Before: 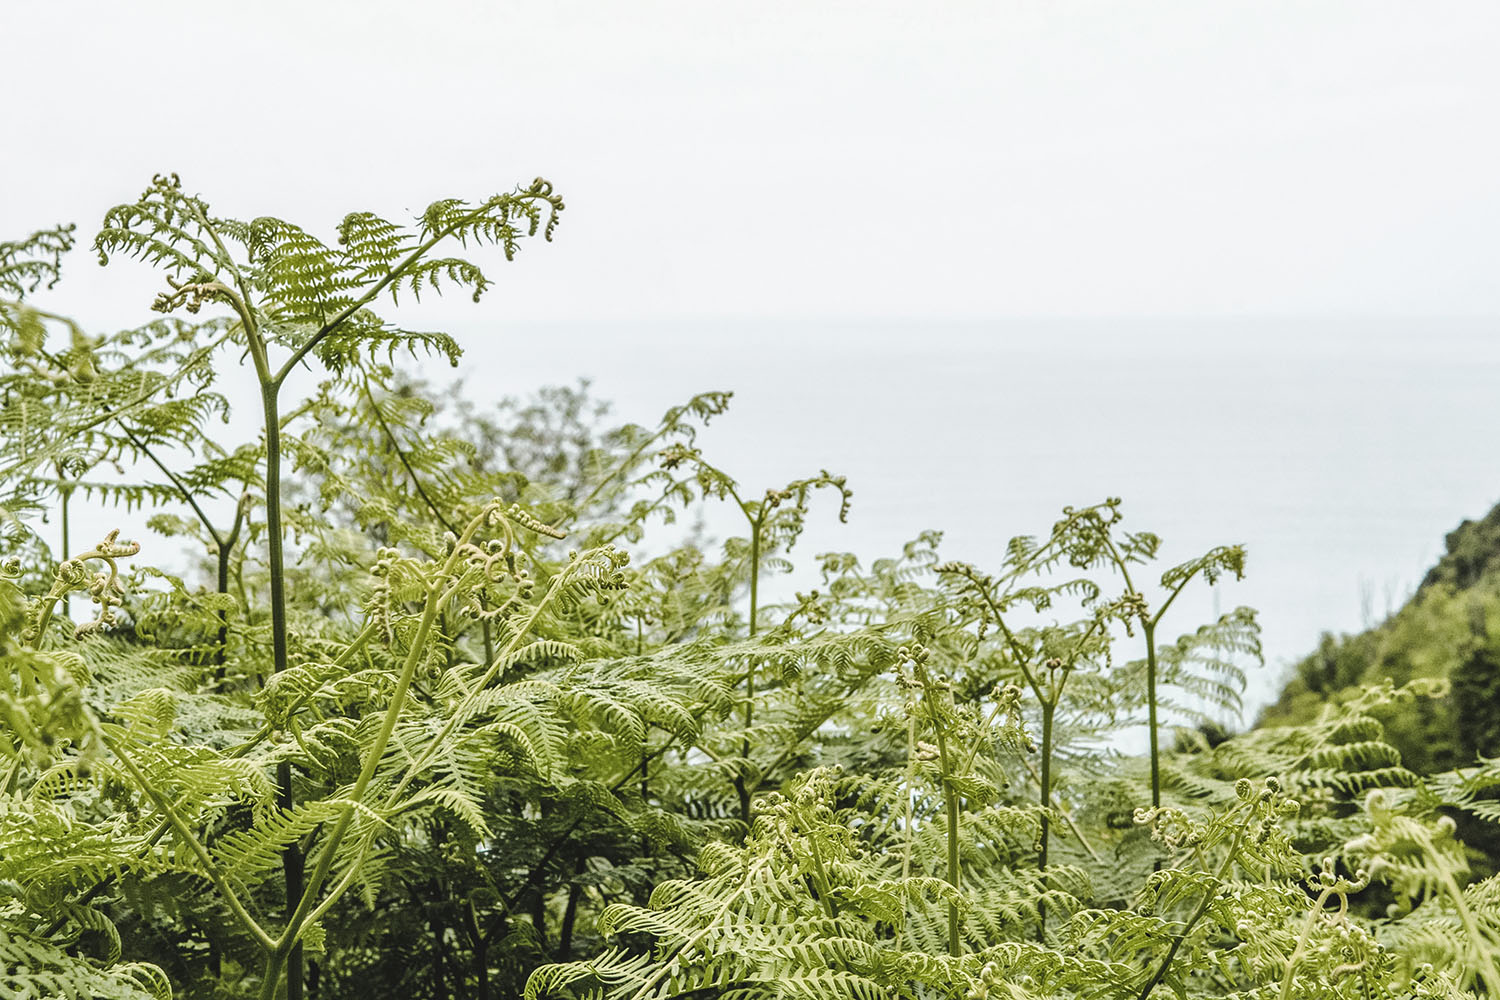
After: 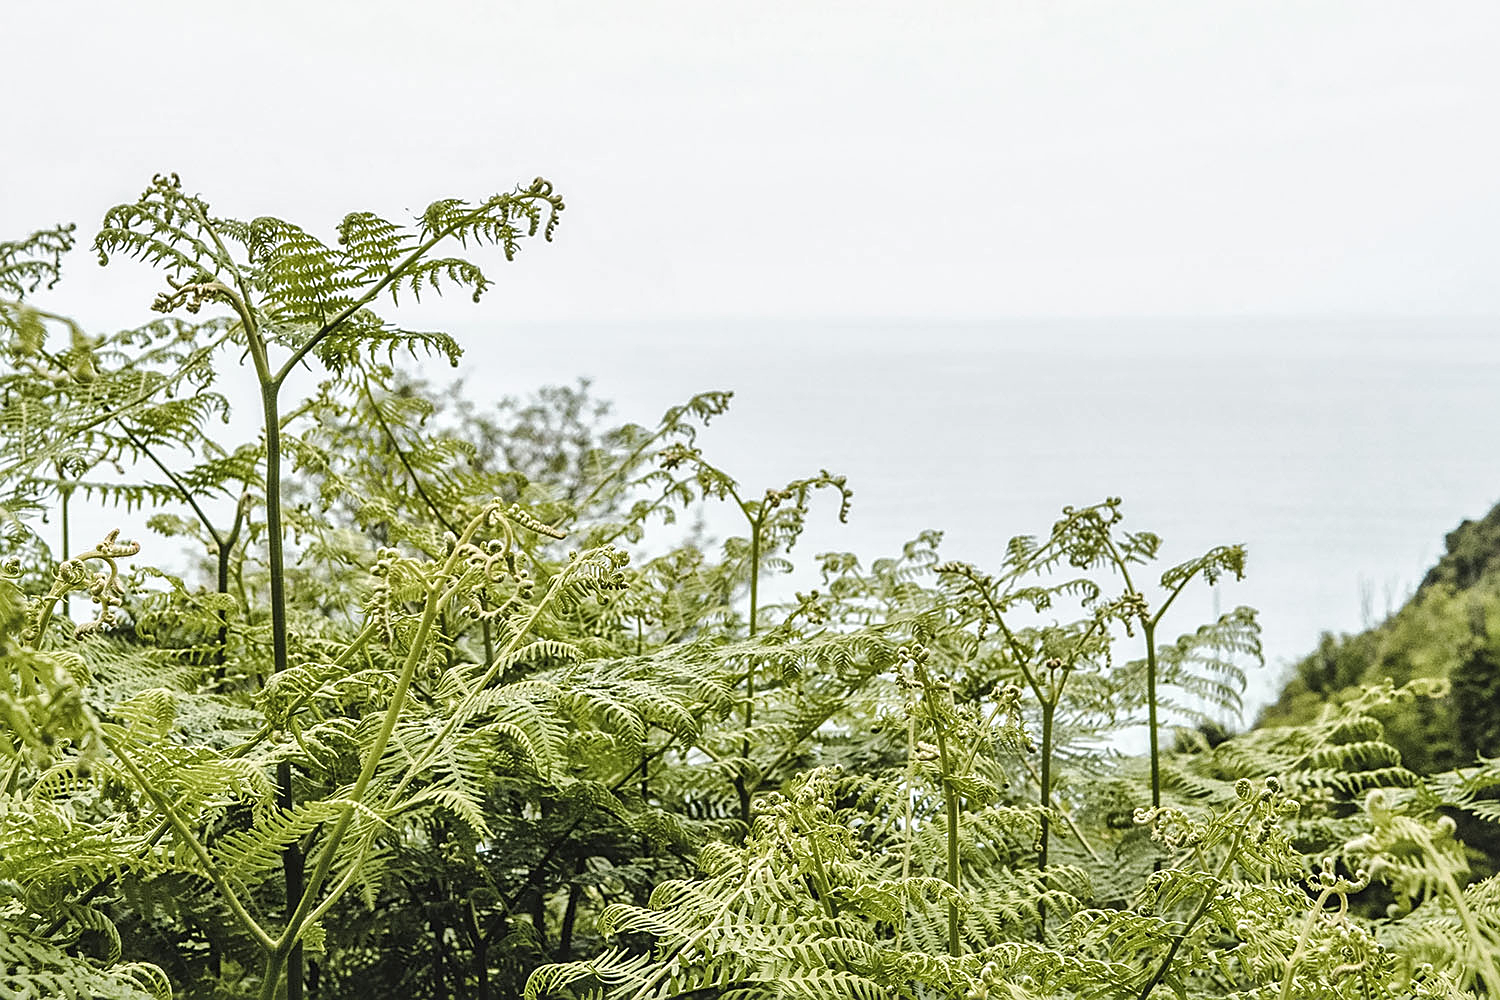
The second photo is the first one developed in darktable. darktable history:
local contrast: mode bilateral grid, contrast 20, coarseness 50, detail 132%, midtone range 0.2
sharpen: on, module defaults
